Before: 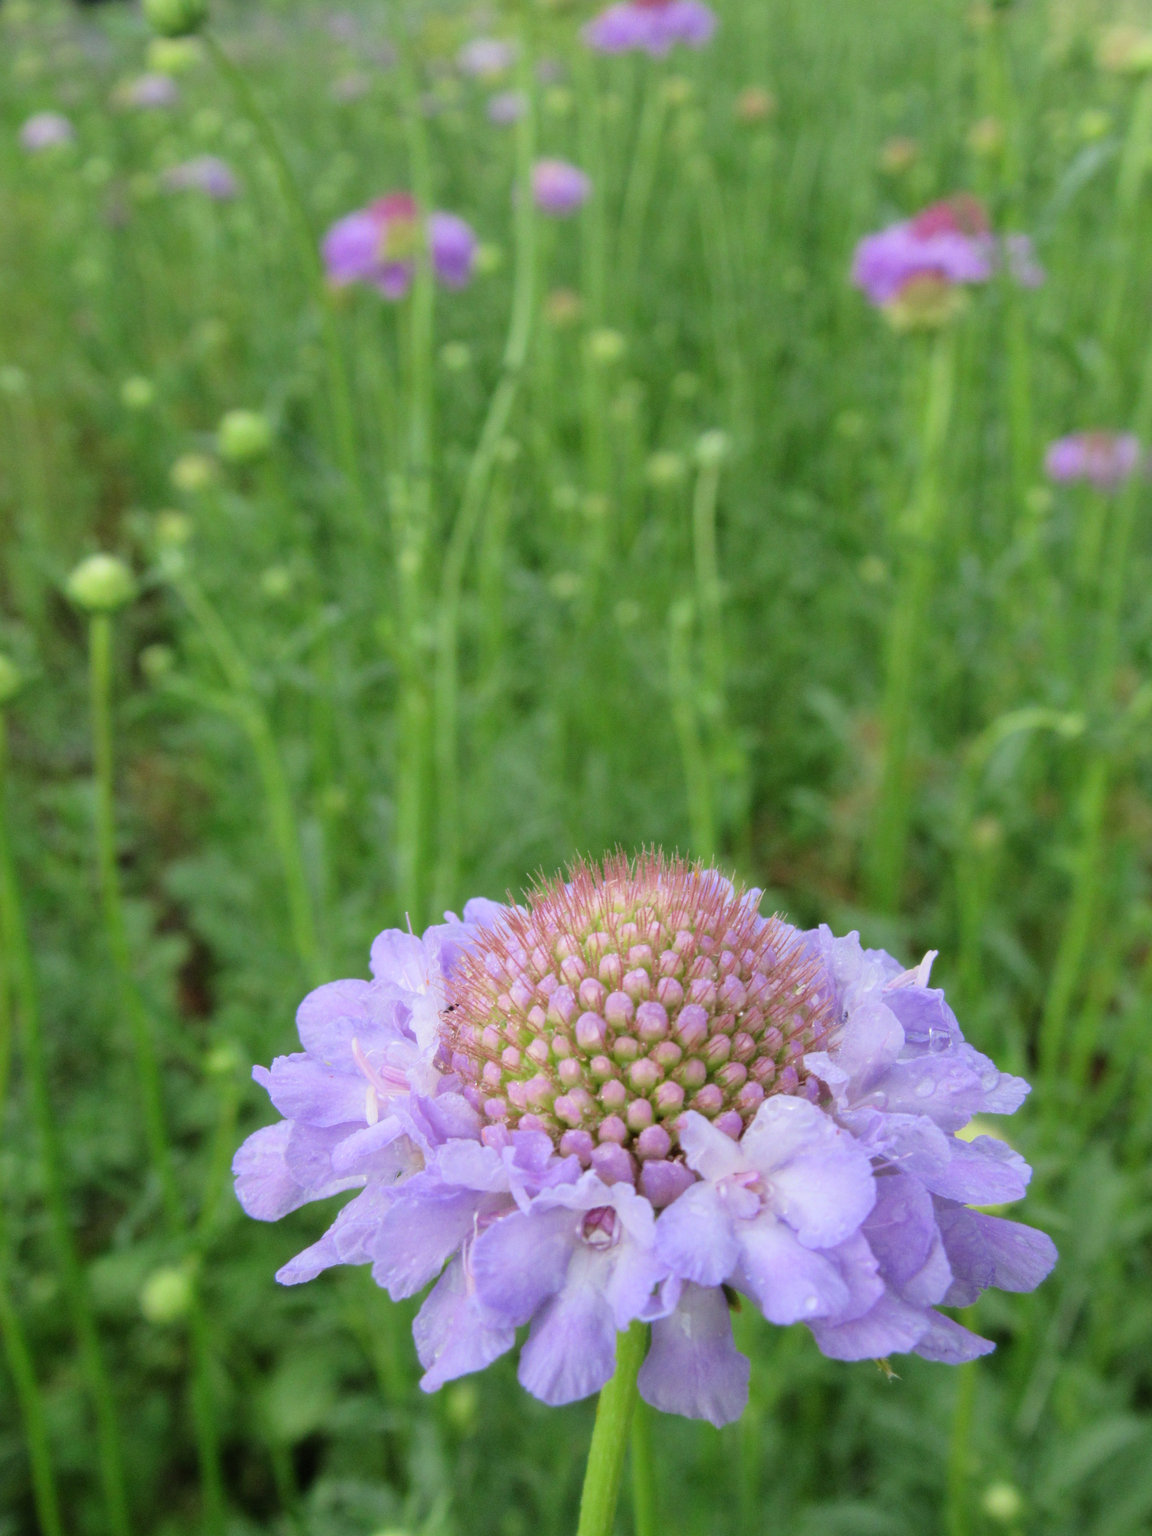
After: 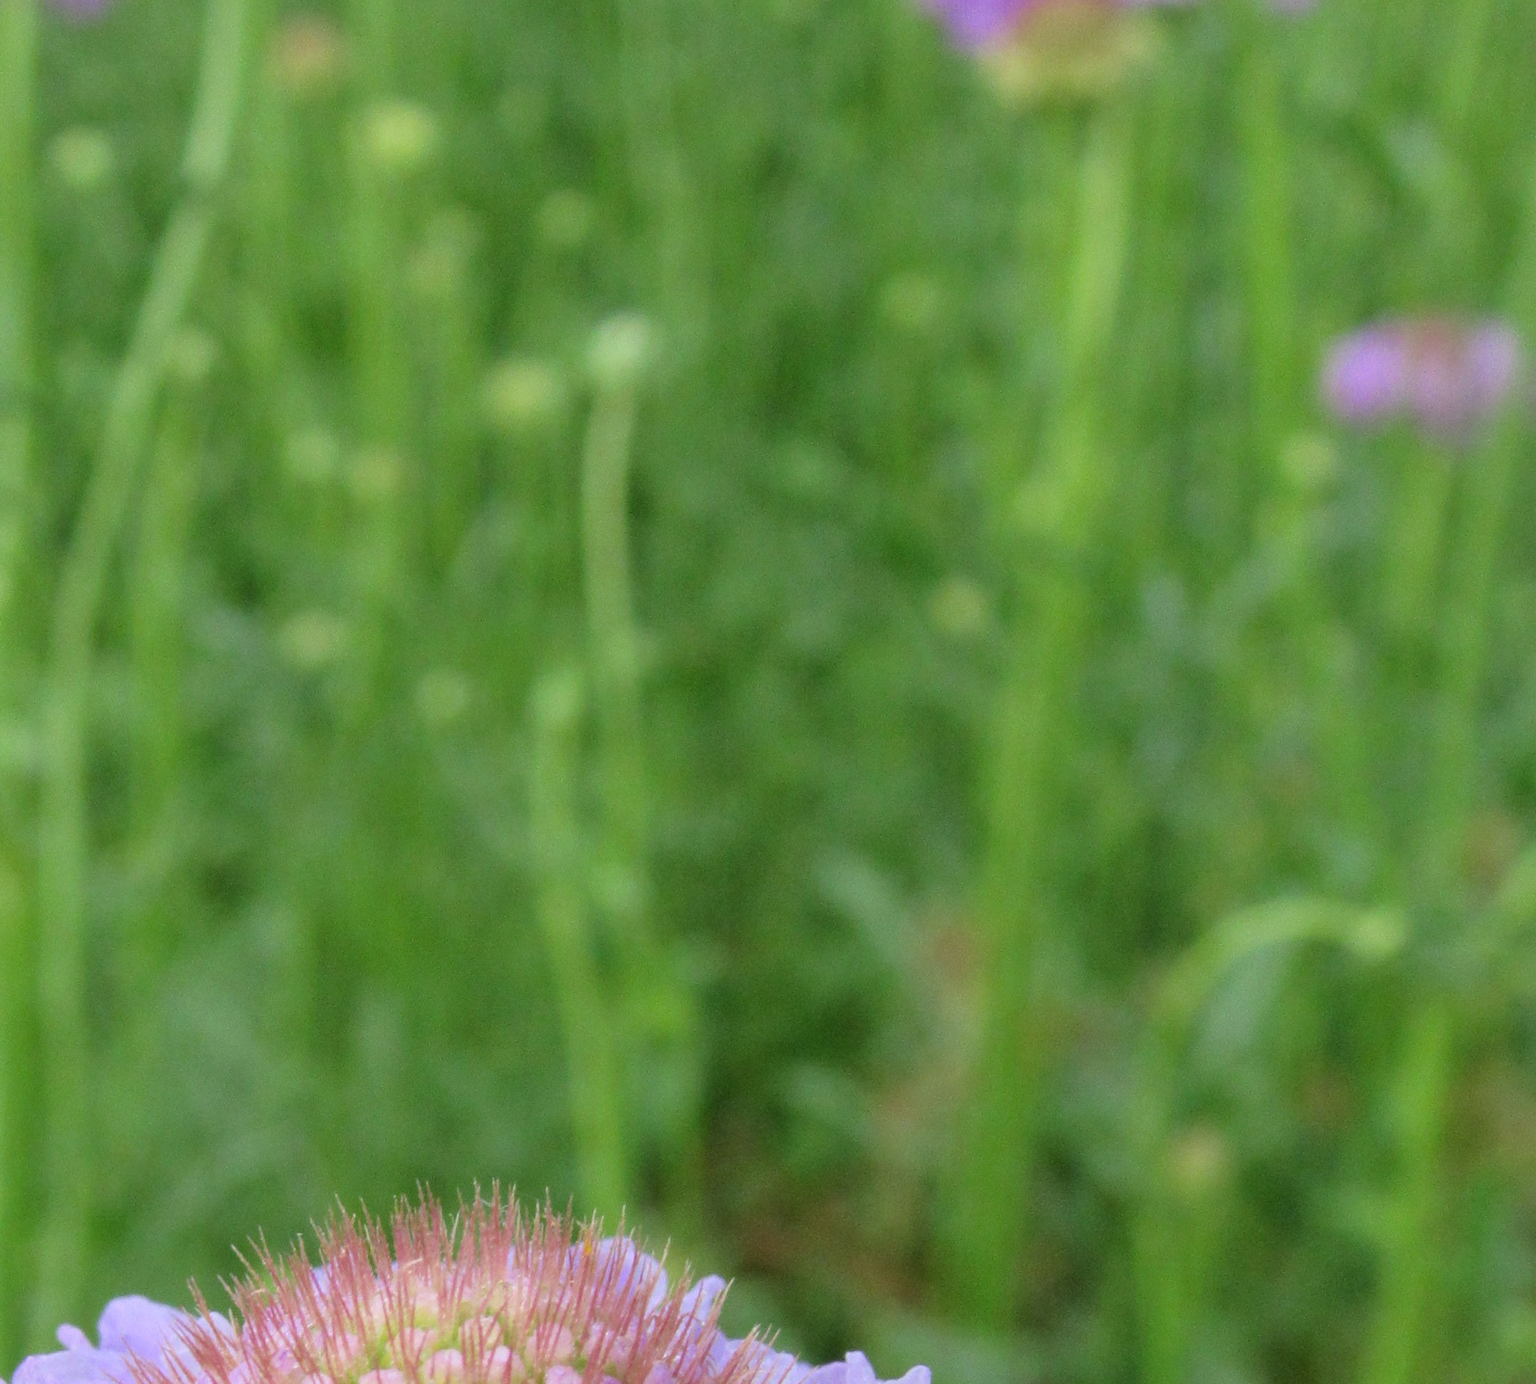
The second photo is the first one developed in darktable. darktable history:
crop: left 36.192%, top 18.314%, right 0.364%, bottom 38.787%
